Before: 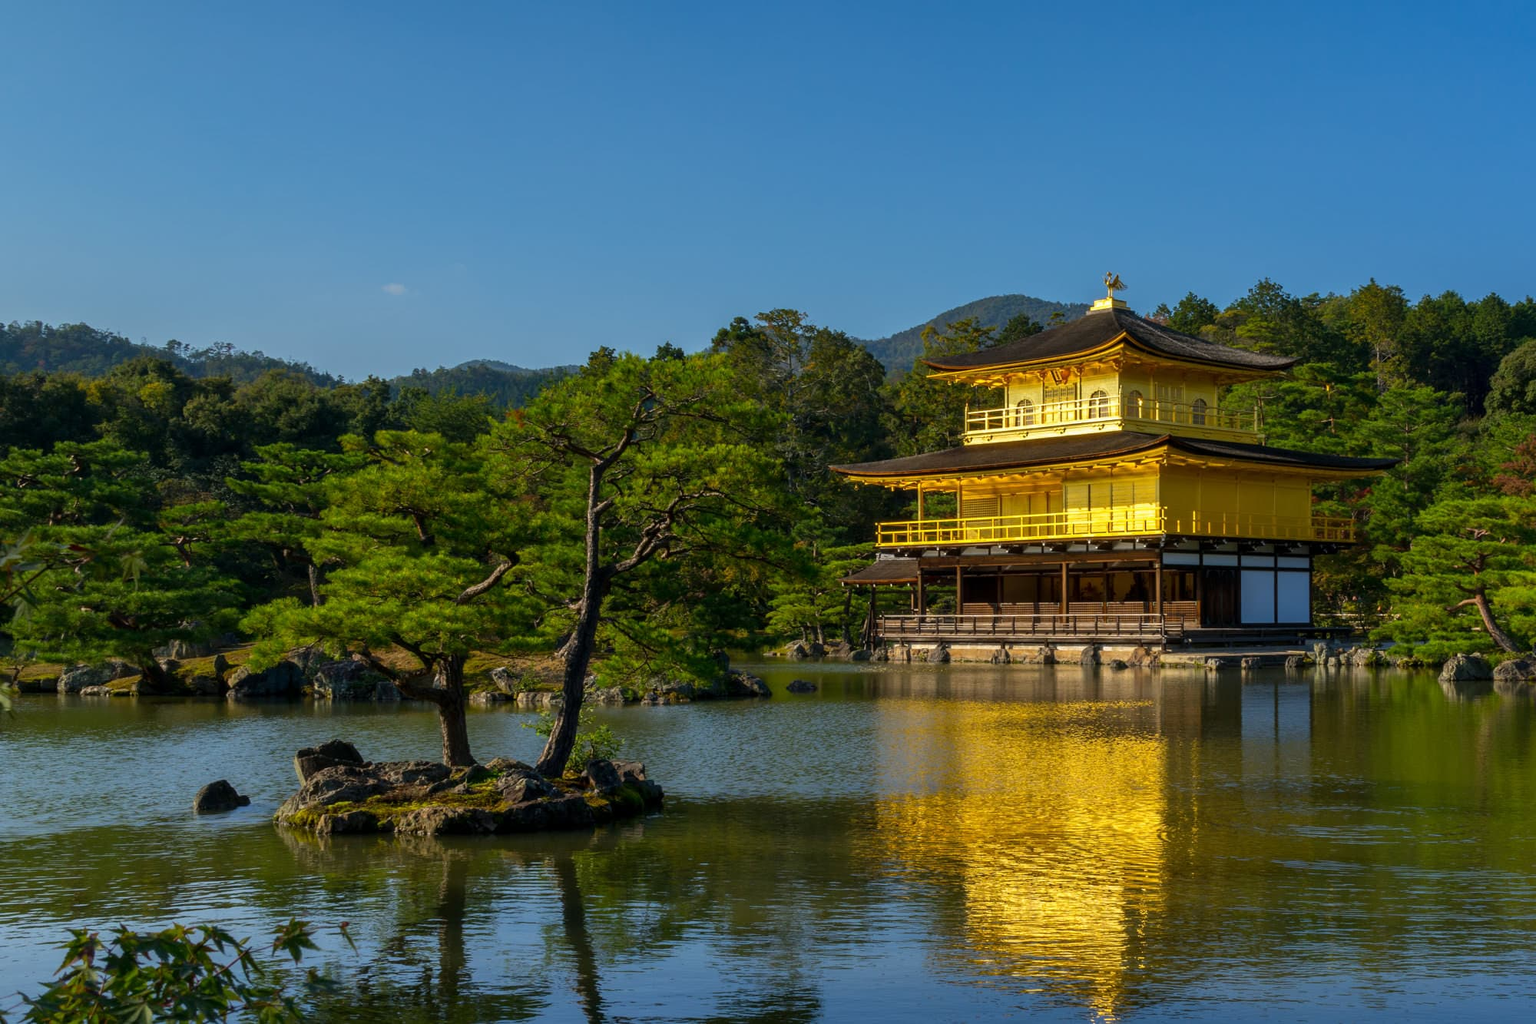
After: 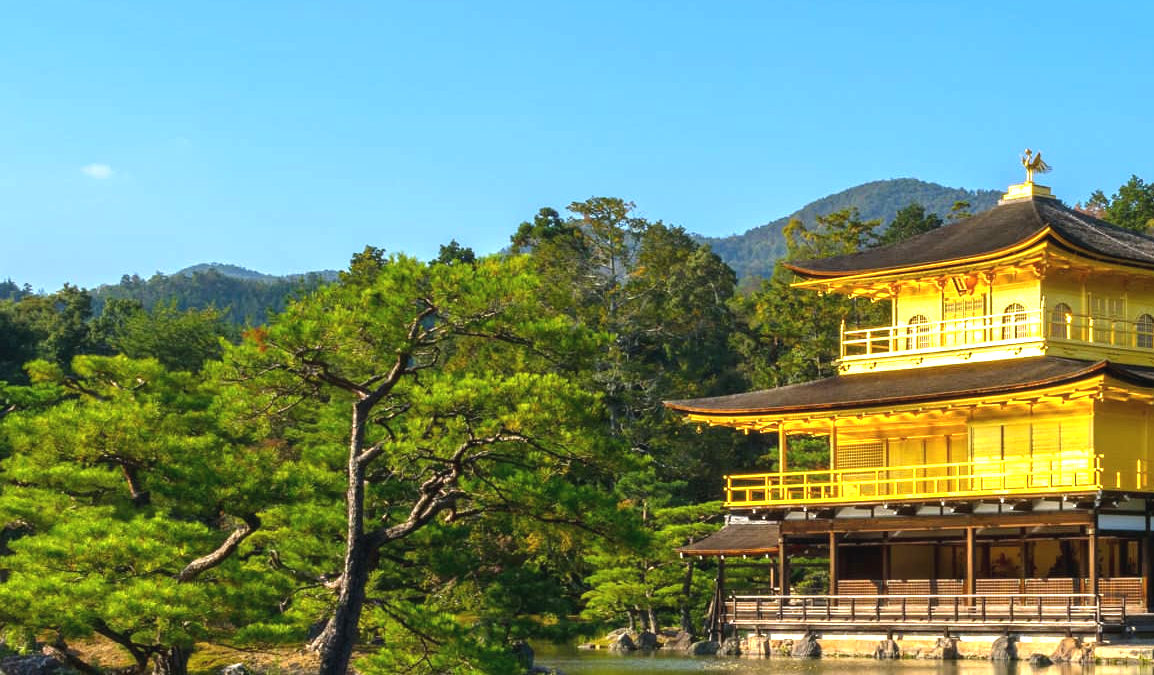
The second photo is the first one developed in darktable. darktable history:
exposure: black level correction -0.002, exposure 1.328 EV, compensate highlight preservation false
crop: left 20.833%, top 15.431%, right 21.434%, bottom 33.888%
